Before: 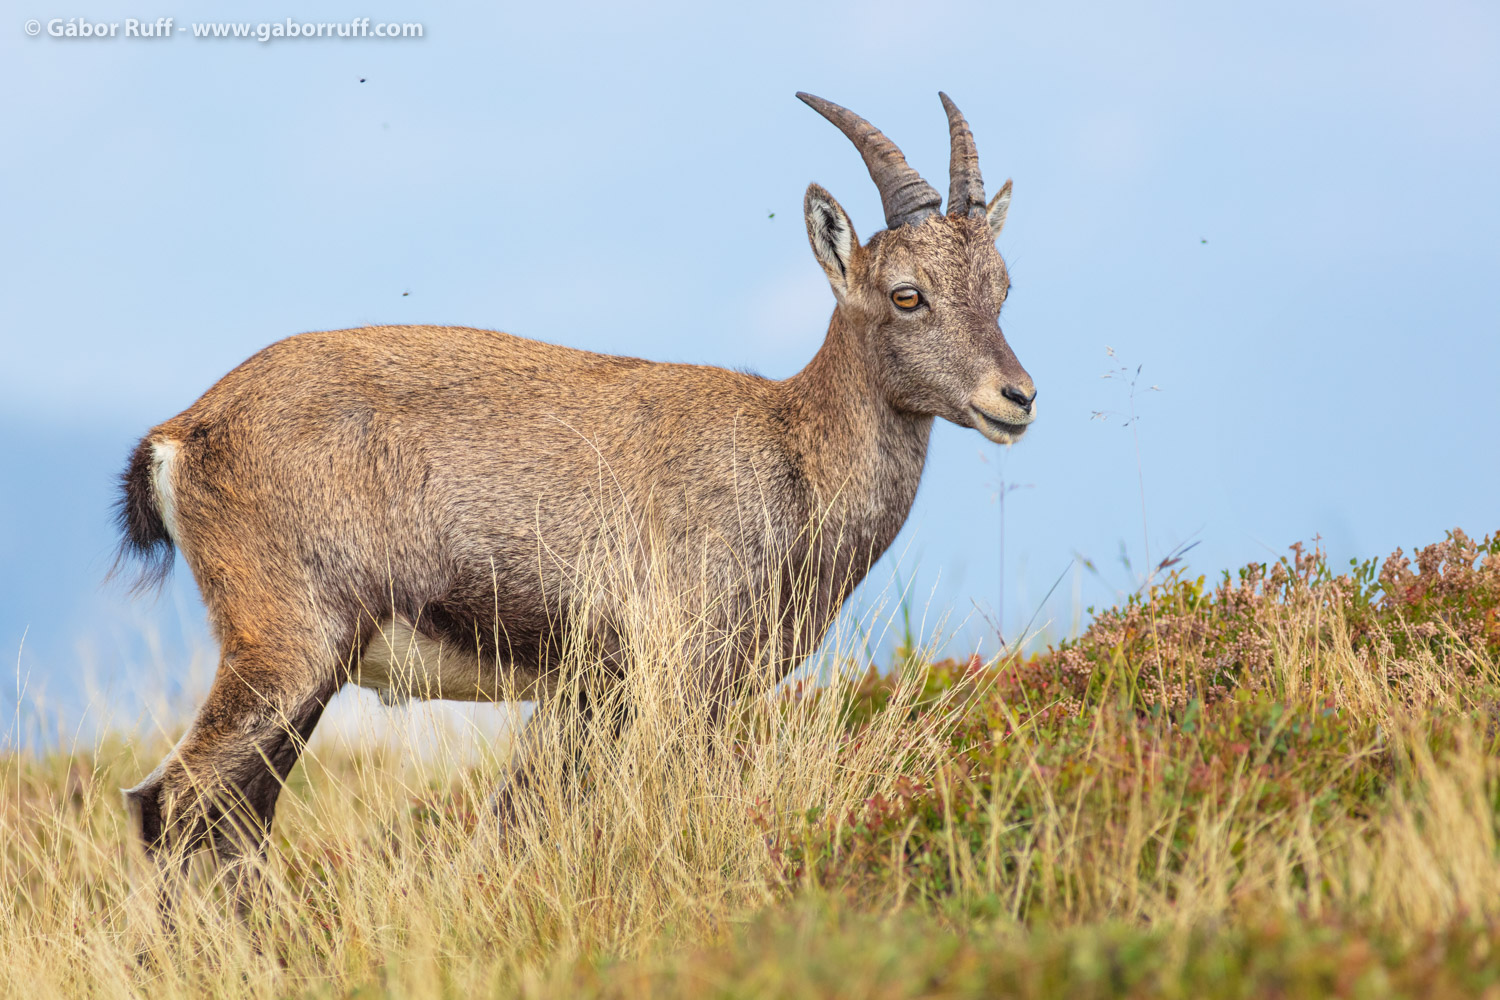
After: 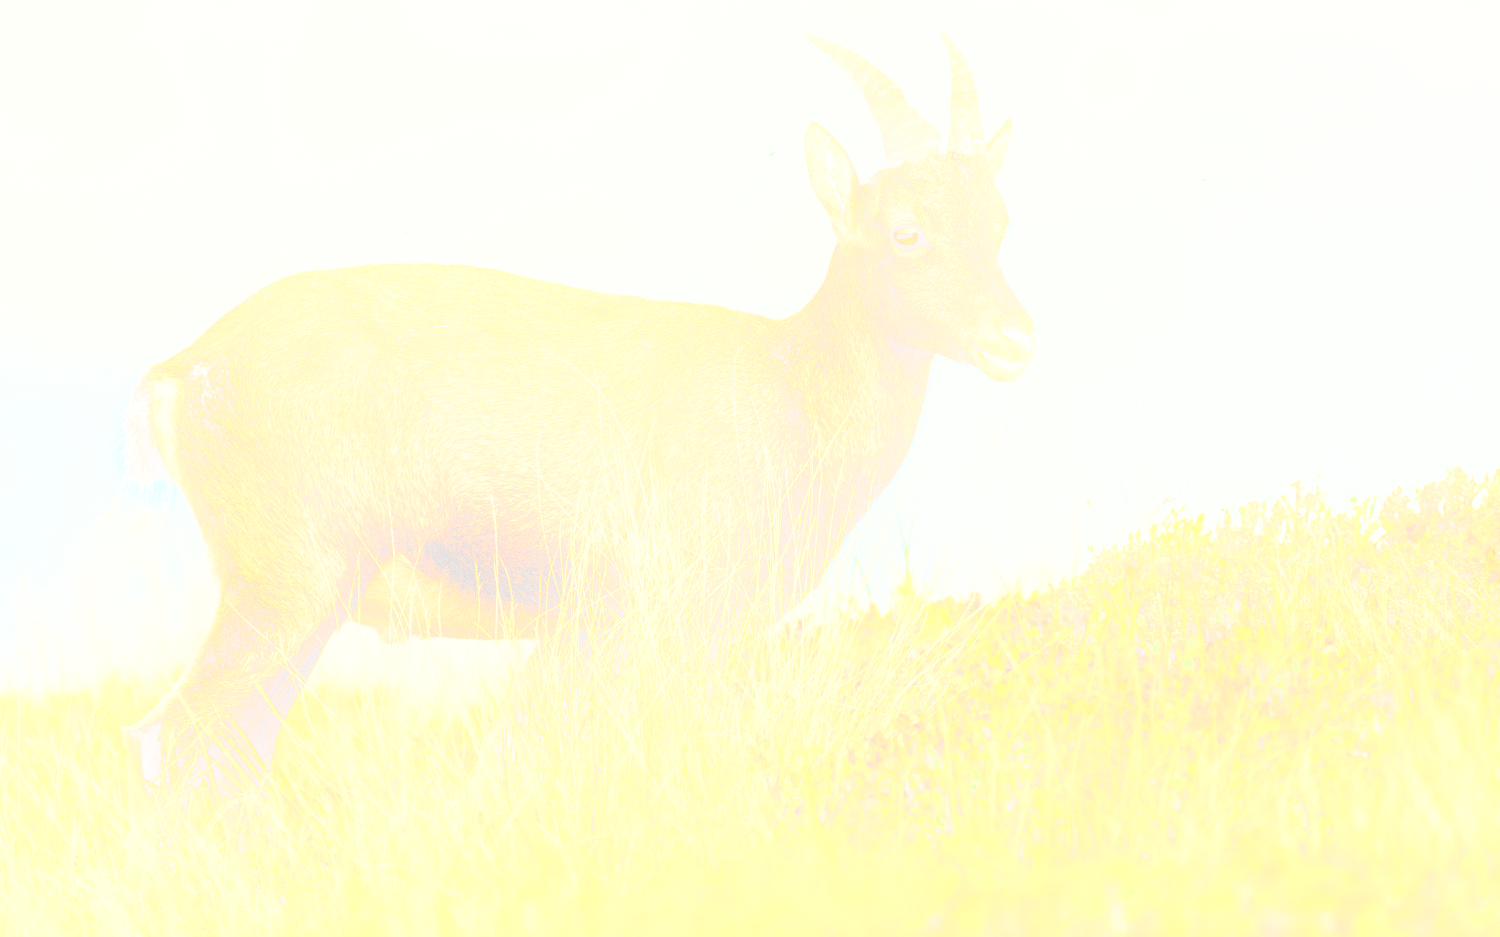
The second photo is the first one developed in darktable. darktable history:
exposure: black level correction -0.087, compensate highlight preservation false
rgb levels: preserve colors max RGB
white balance: red 1.08, blue 0.791
crop and rotate: top 6.25%
base curve: curves: ch0 [(0, 0) (0.012, 0.01) (0.073, 0.168) (0.31, 0.711) (0.645, 0.957) (1, 1)], preserve colors none
bloom: on, module defaults
grain: coarseness 11.82 ISO, strength 36.67%, mid-tones bias 74.17%
